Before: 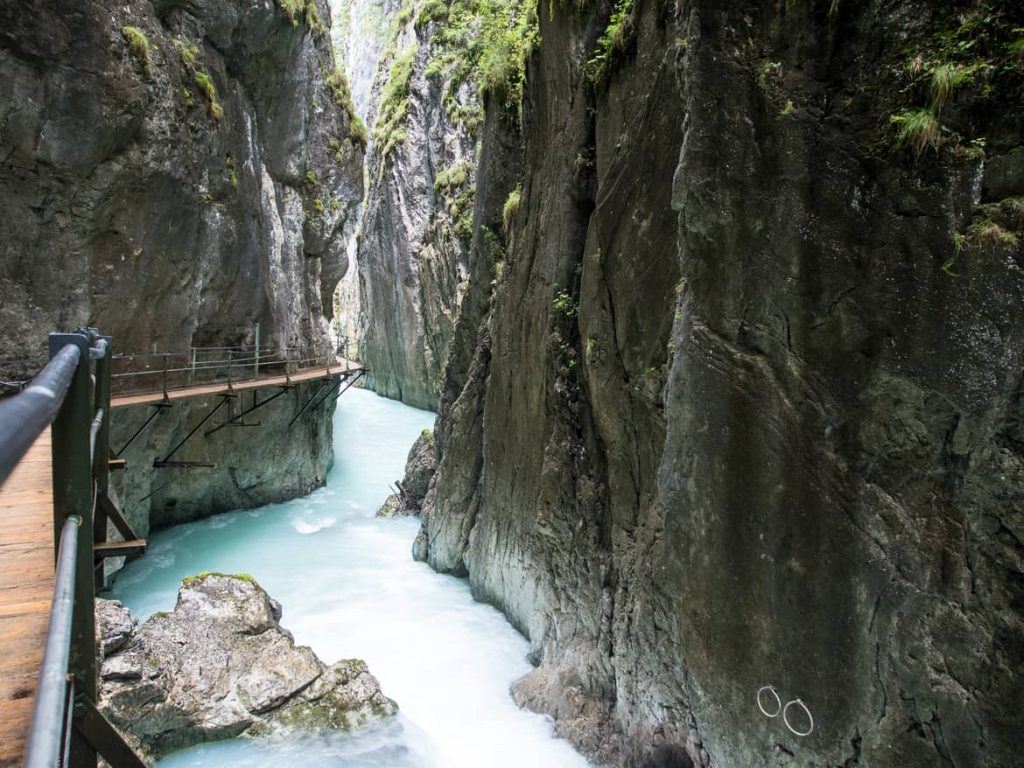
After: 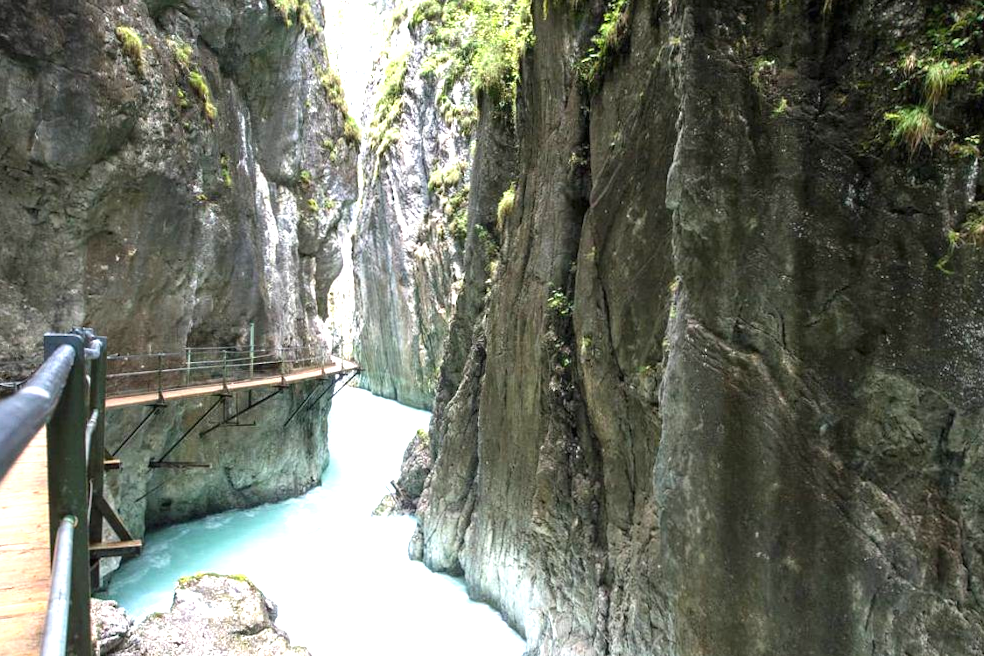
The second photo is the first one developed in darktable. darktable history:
exposure: black level correction 0, exposure 1.1 EV, compensate exposure bias true, compensate highlight preservation false
crop and rotate: angle 0.2°, left 0.275%, right 3.127%, bottom 14.18%
